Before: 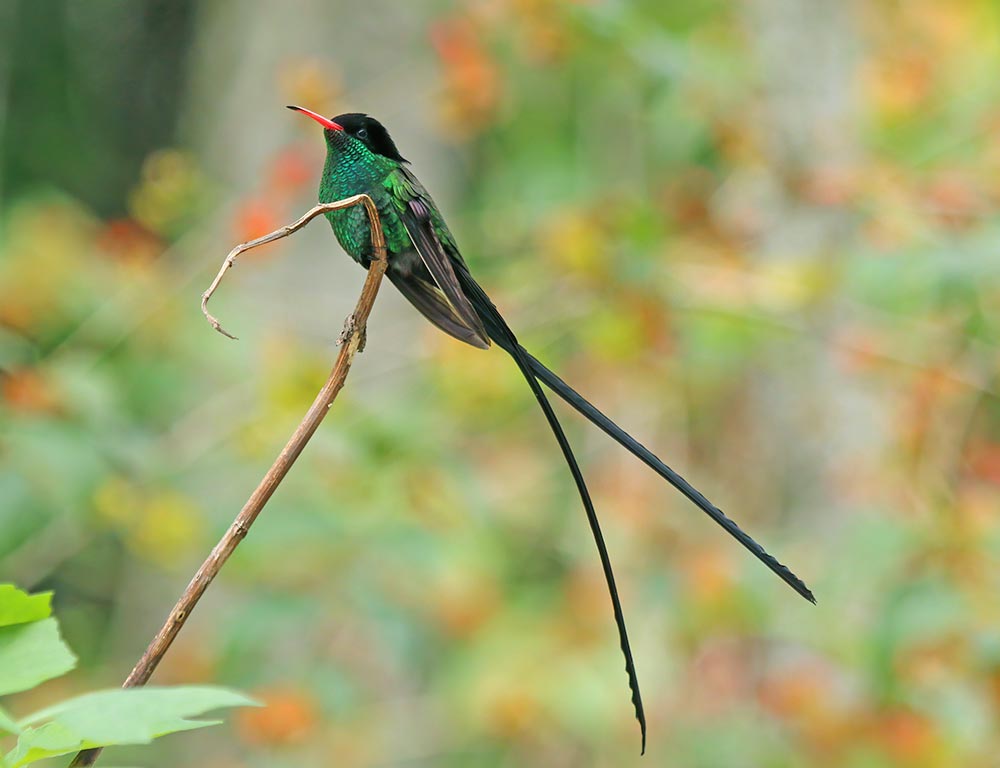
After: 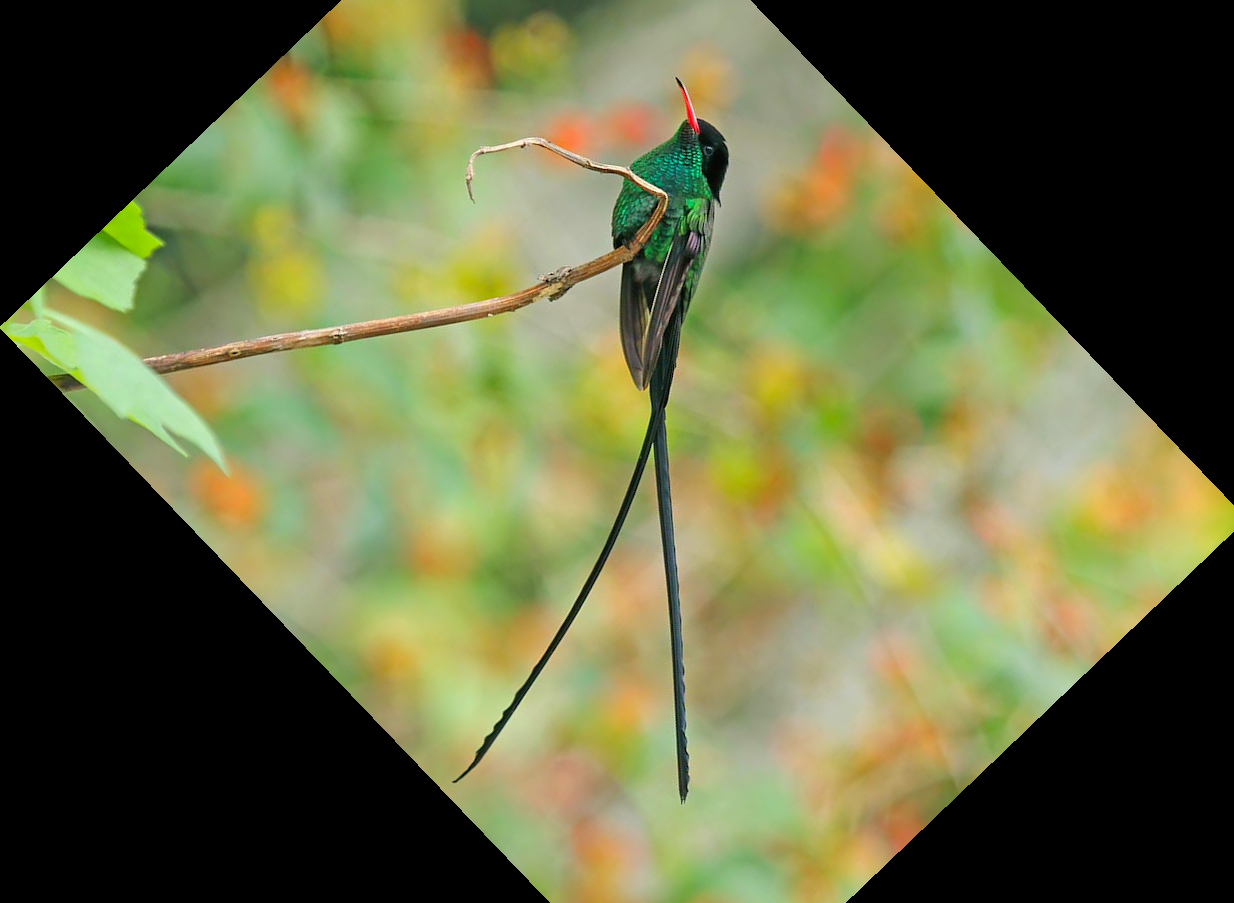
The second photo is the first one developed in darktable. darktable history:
contrast brightness saturation: saturation 0.13
crop and rotate: angle -46.26°, top 16.234%, right 0.912%, bottom 11.704%
